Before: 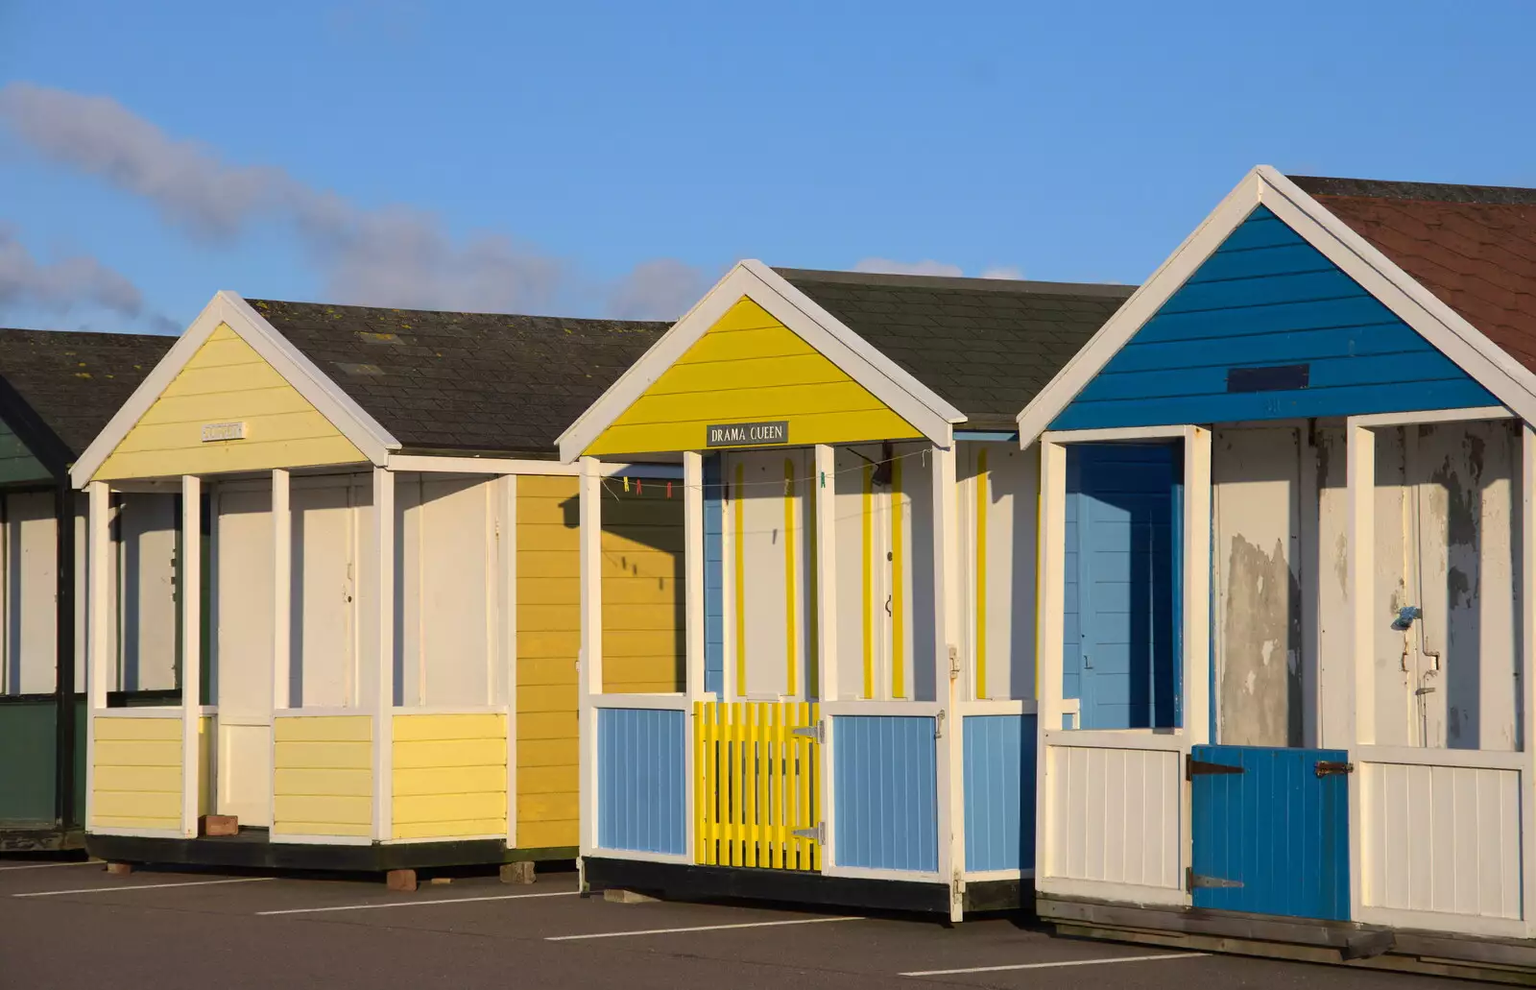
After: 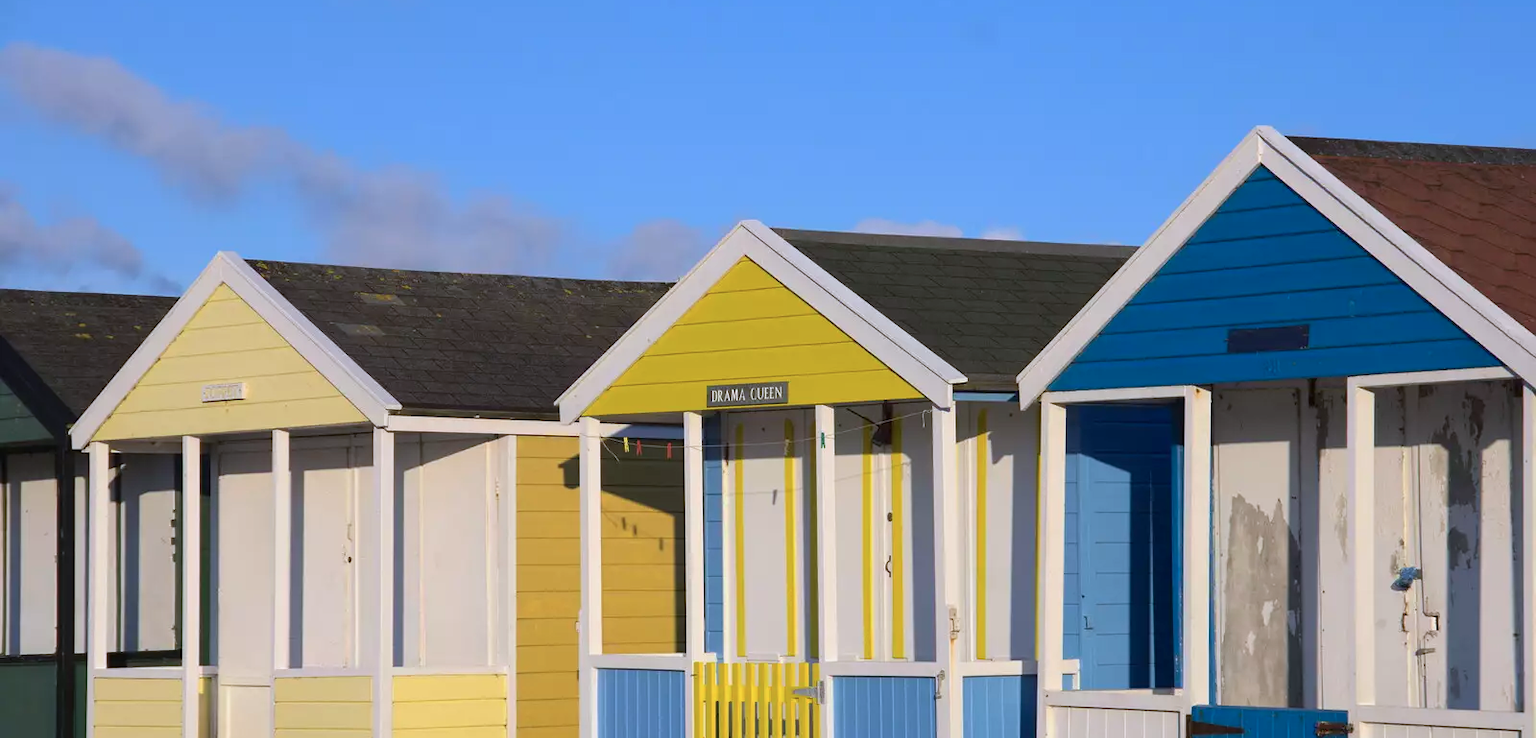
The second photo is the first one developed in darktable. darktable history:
color calibration: illuminant as shot in camera, x 0.37, y 0.382, temperature 4316.03 K
crop: top 3.988%, bottom 21.365%
